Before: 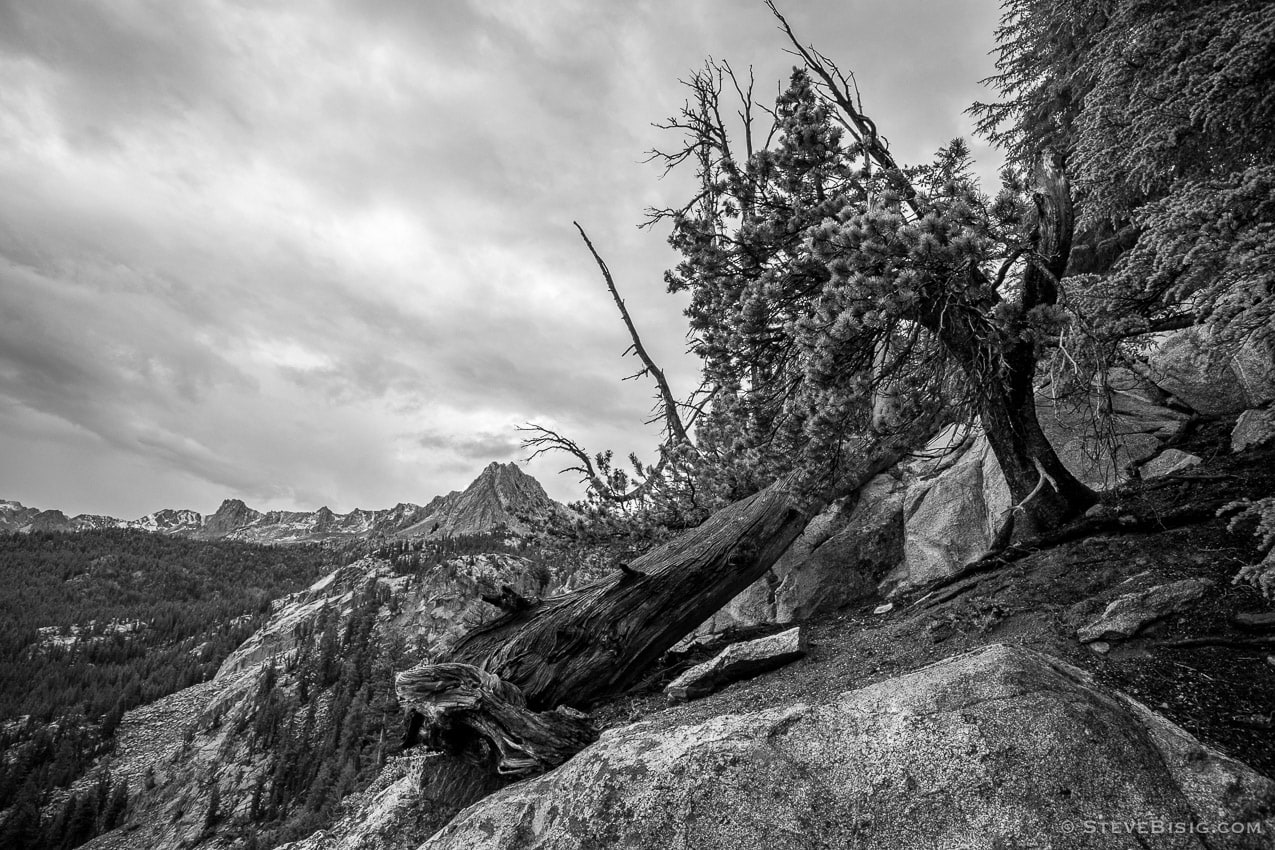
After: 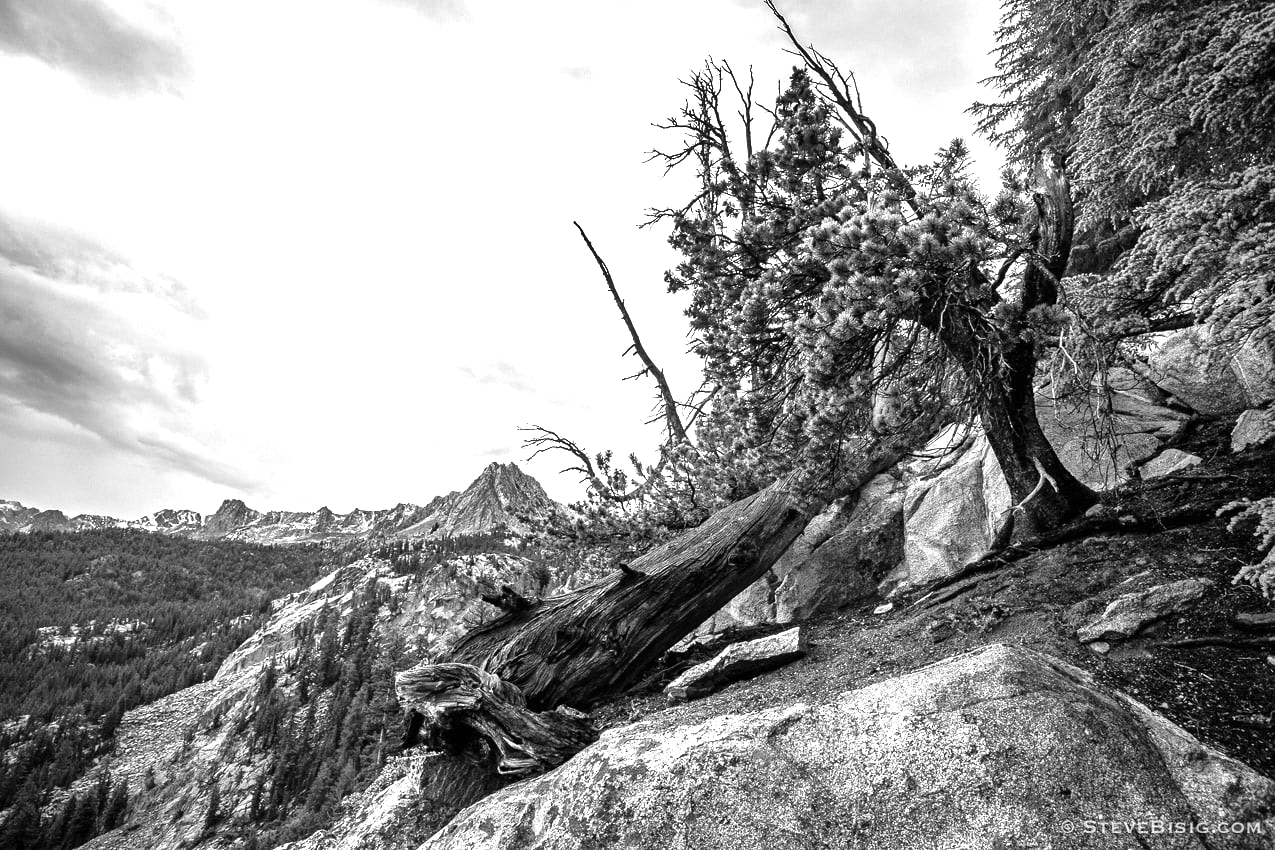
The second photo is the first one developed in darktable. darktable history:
exposure: black level correction 0, exposure 0.69 EV, compensate highlight preservation false
shadows and highlights: soften with gaussian
tone equalizer: -8 EV -0.419 EV, -7 EV -0.389 EV, -6 EV -0.34 EV, -5 EV -0.186 EV, -3 EV 0.193 EV, -2 EV 0.332 EV, -1 EV 0.406 EV, +0 EV 0.443 EV
